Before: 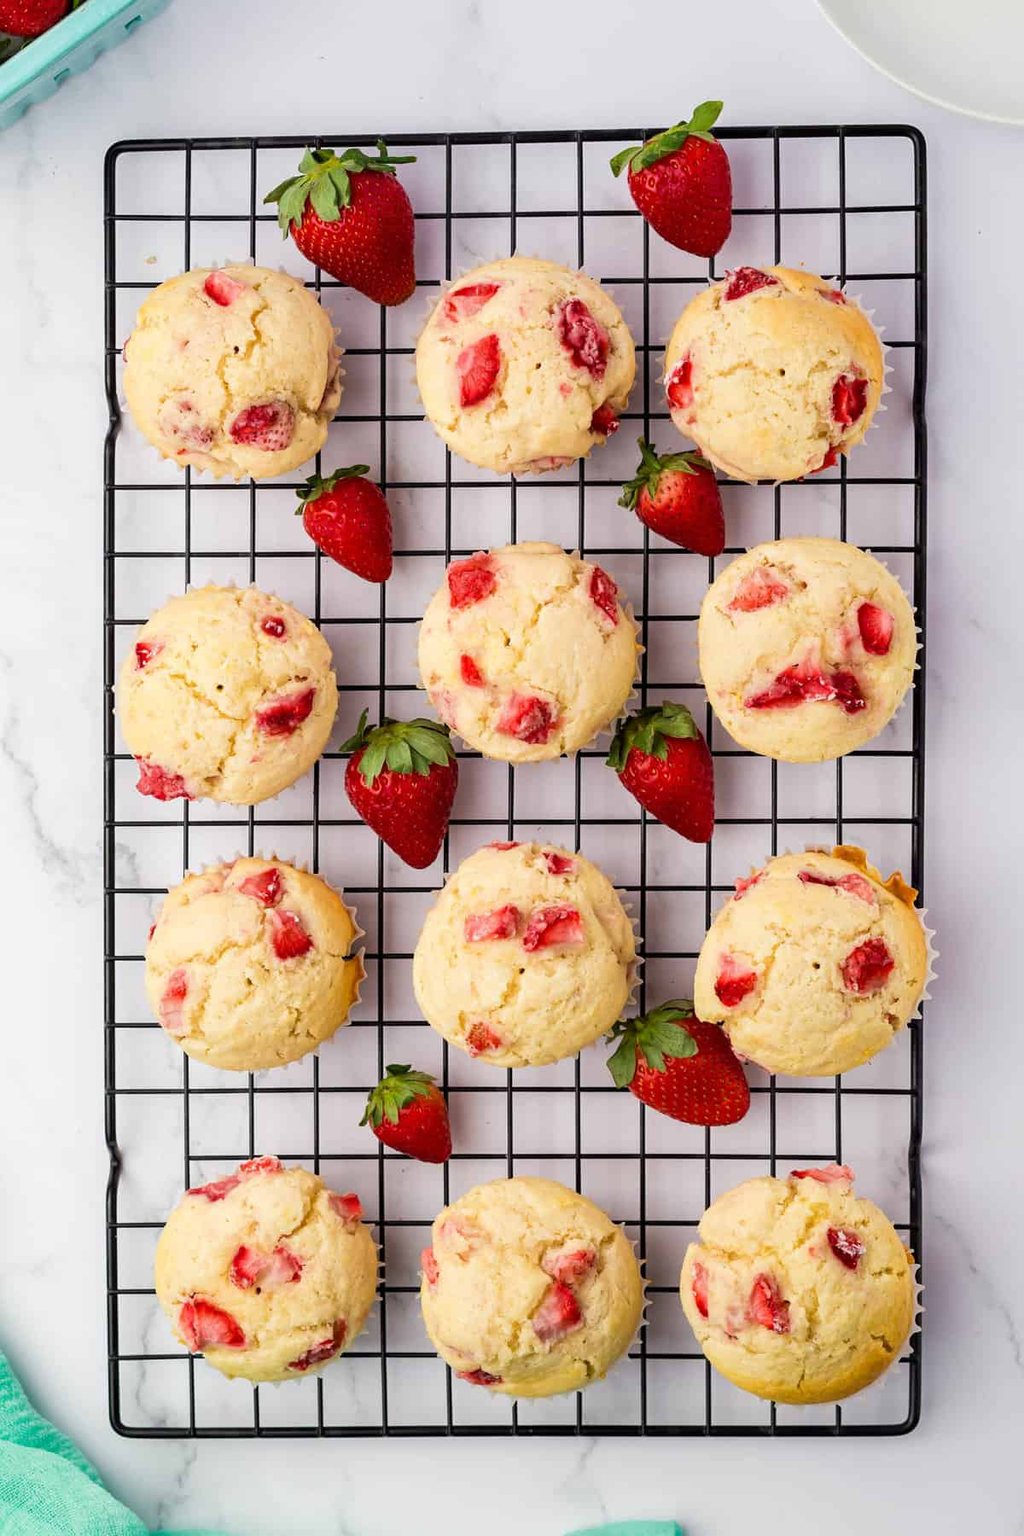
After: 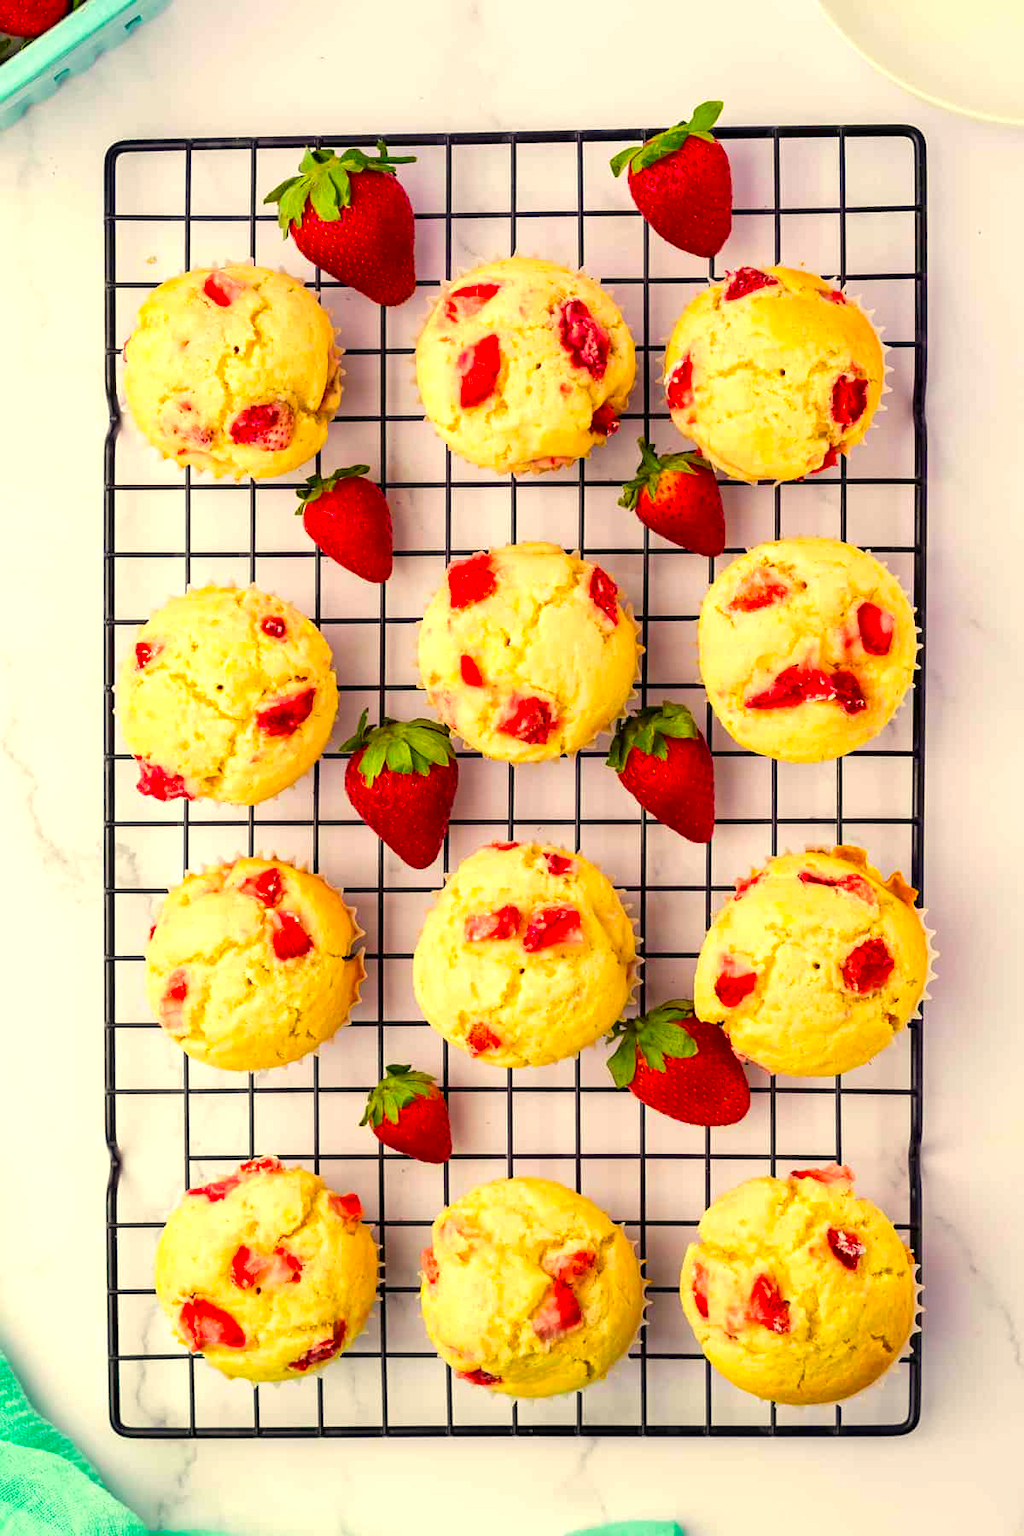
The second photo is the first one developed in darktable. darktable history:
color correction: highlights a* 2.3, highlights b* 22.55
color balance rgb: shadows lift › chroma 2.912%, shadows lift › hue 280.32°, perceptual saturation grading › global saturation 30.077%, perceptual brilliance grading › global brilliance 9.477%, perceptual brilliance grading › shadows 14.935%
contrast brightness saturation: saturation 0.183
